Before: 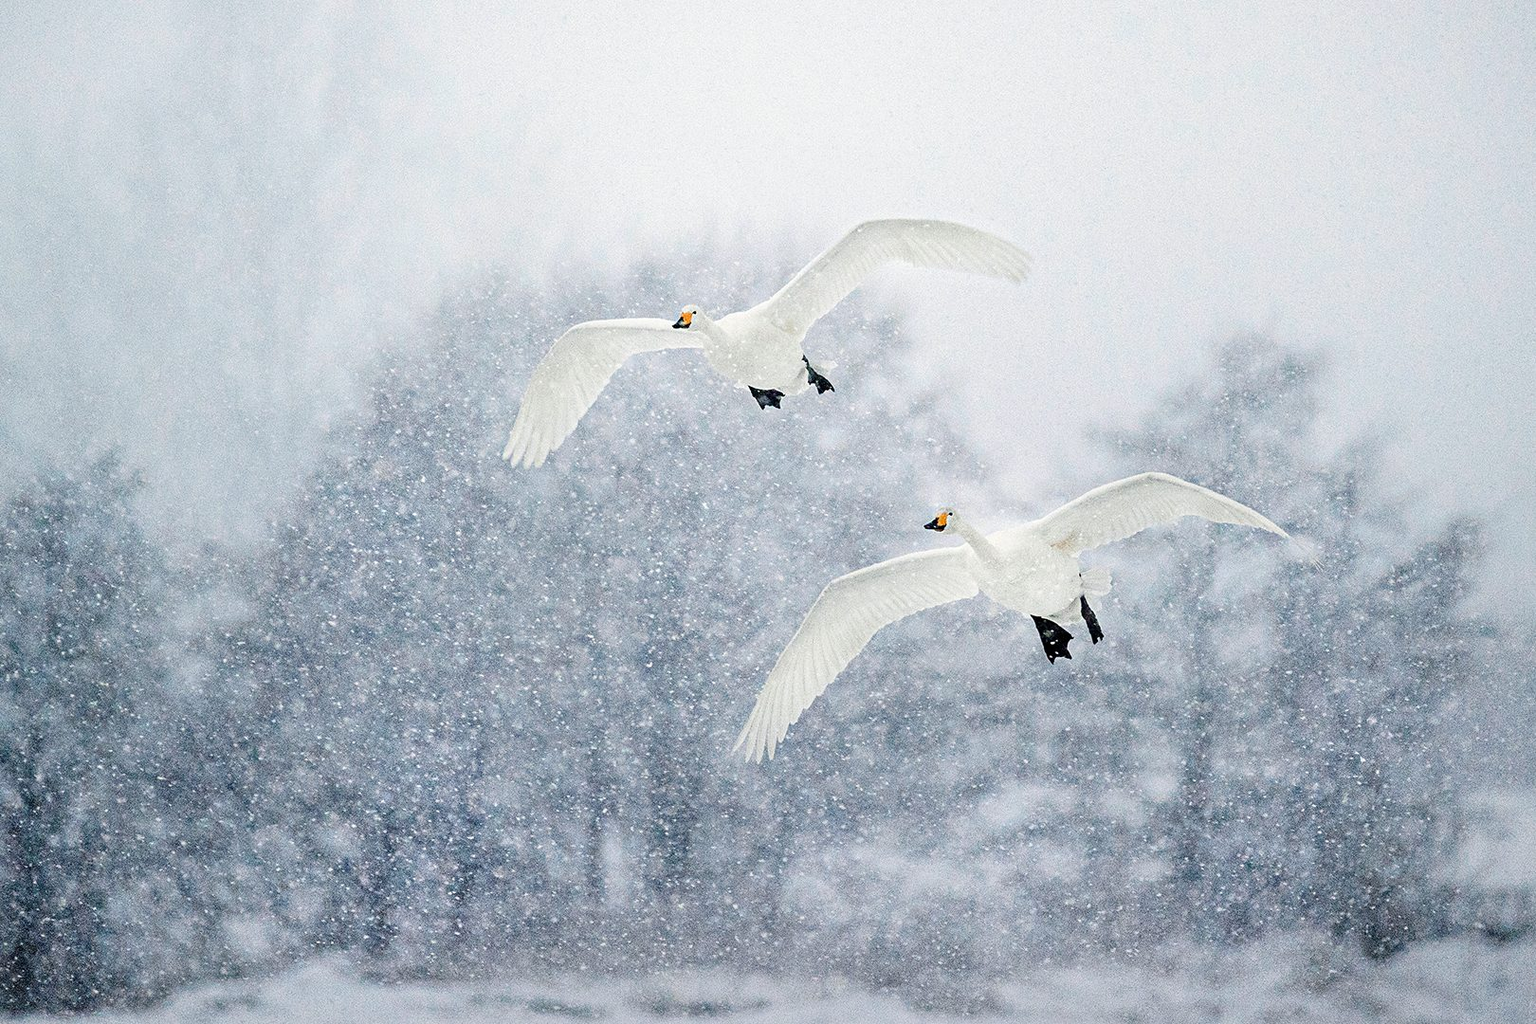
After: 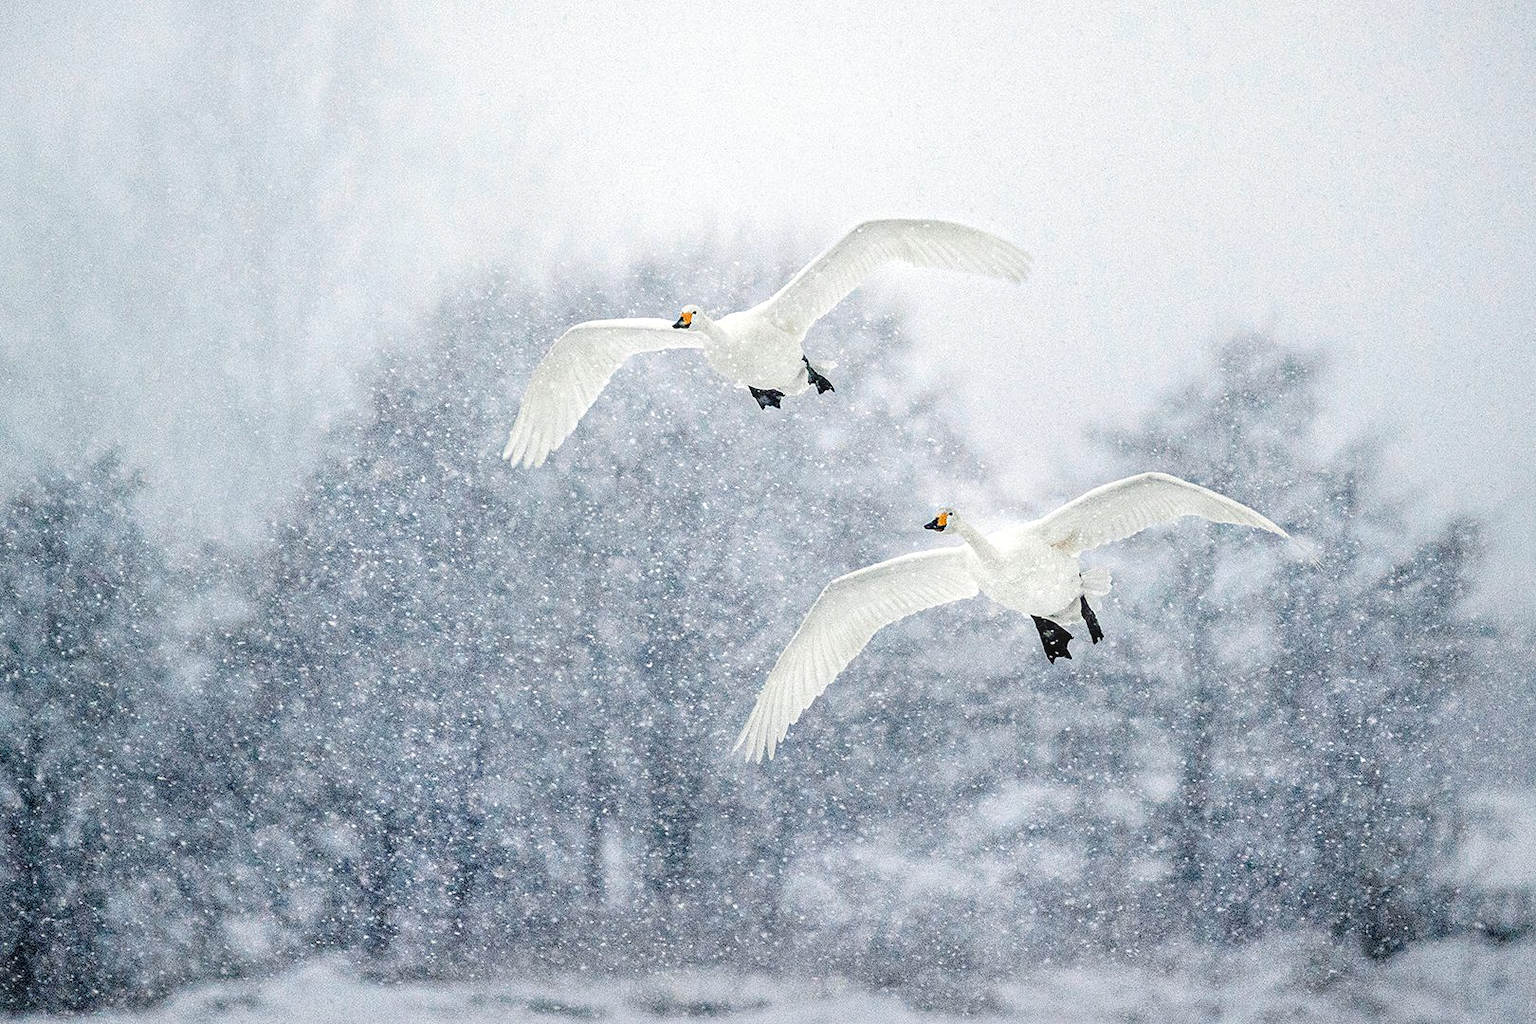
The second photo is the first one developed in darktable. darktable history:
exposure: black level correction -0.003, exposure 0.04 EV, compensate exposure bias true, compensate highlight preservation false
tone curve: color space Lab, independent channels, preserve colors none
local contrast: detail 130%
